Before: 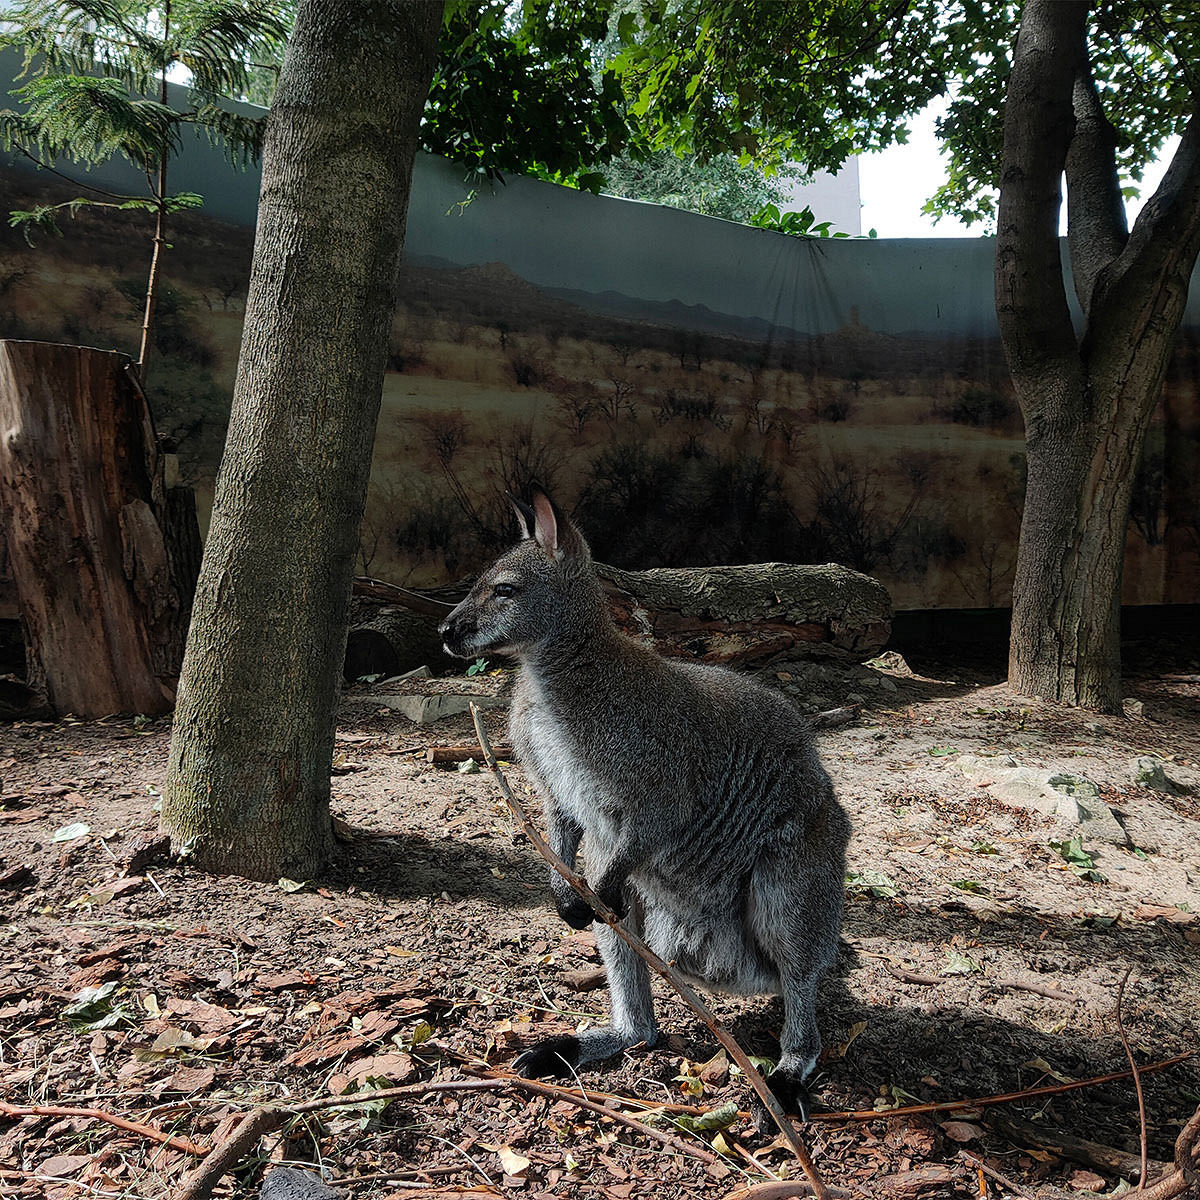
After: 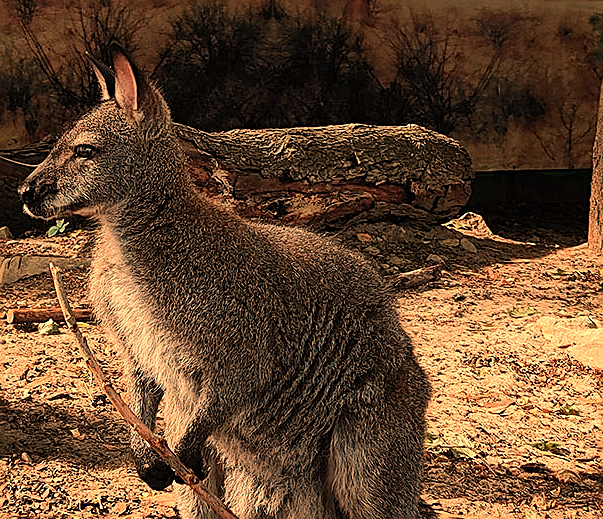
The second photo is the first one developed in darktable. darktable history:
crop: left 35.03%, top 36.625%, right 14.663%, bottom 20.057%
white balance: red 1.467, blue 0.684
shadows and highlights: radius 264.75, soften with gaussian
sharpen: on, module defaults
